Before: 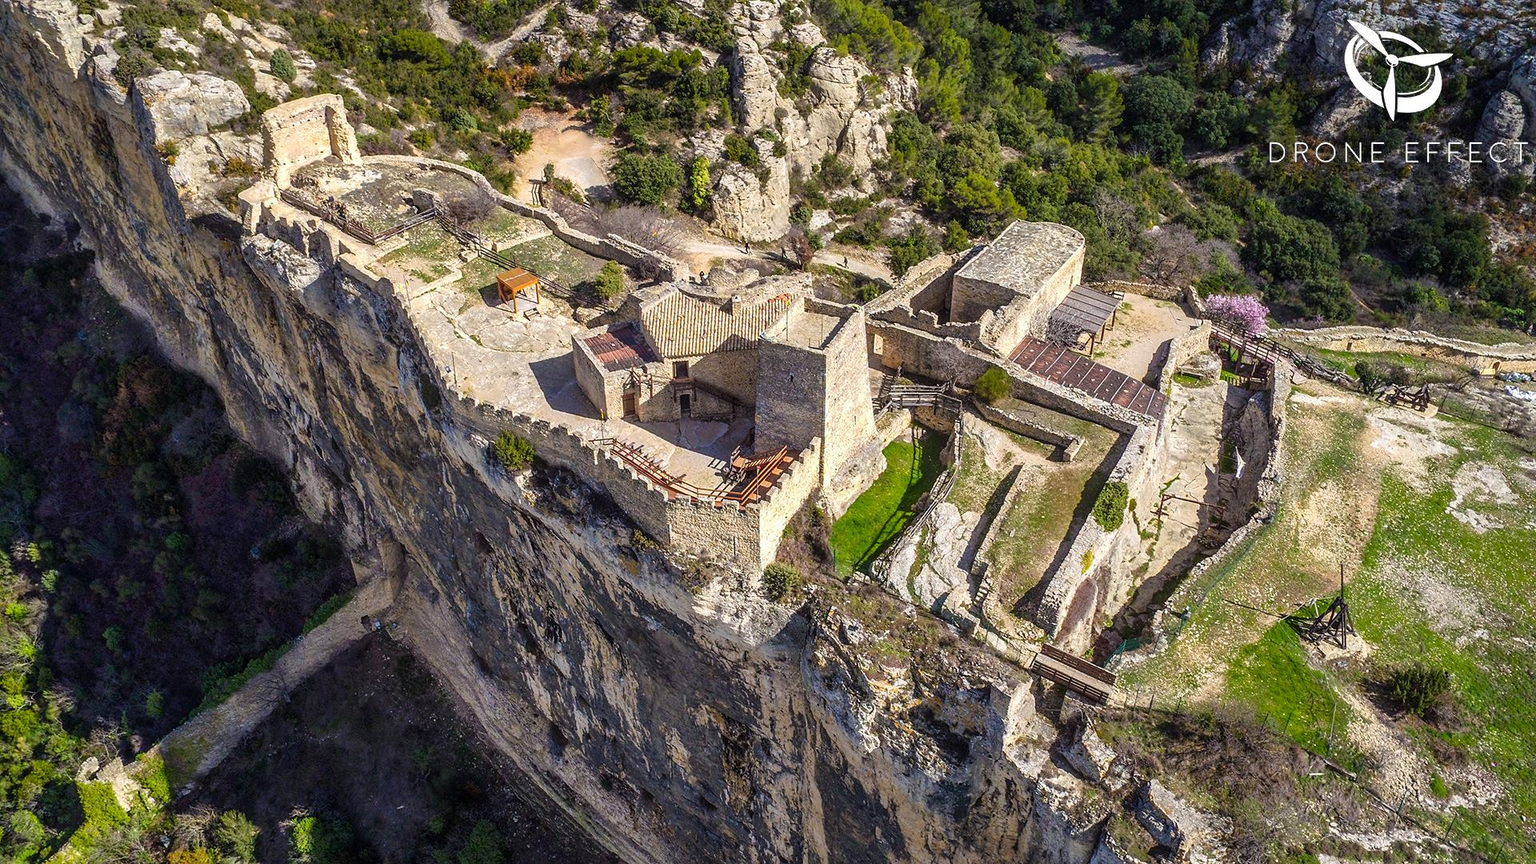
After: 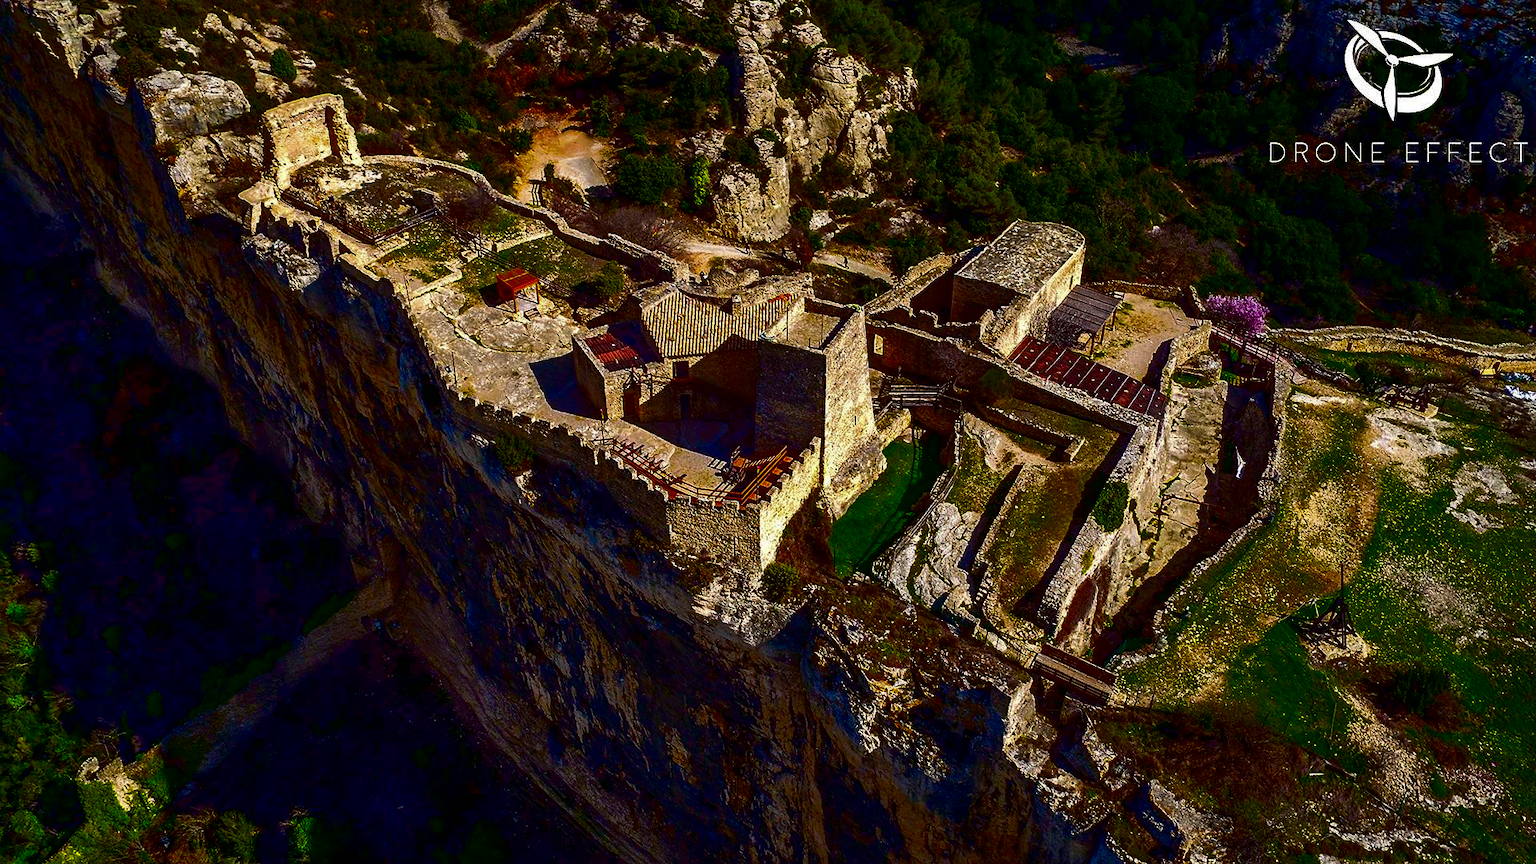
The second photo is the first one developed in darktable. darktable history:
contrast brightness saturation: brightness -0.988, saturation 0.996
